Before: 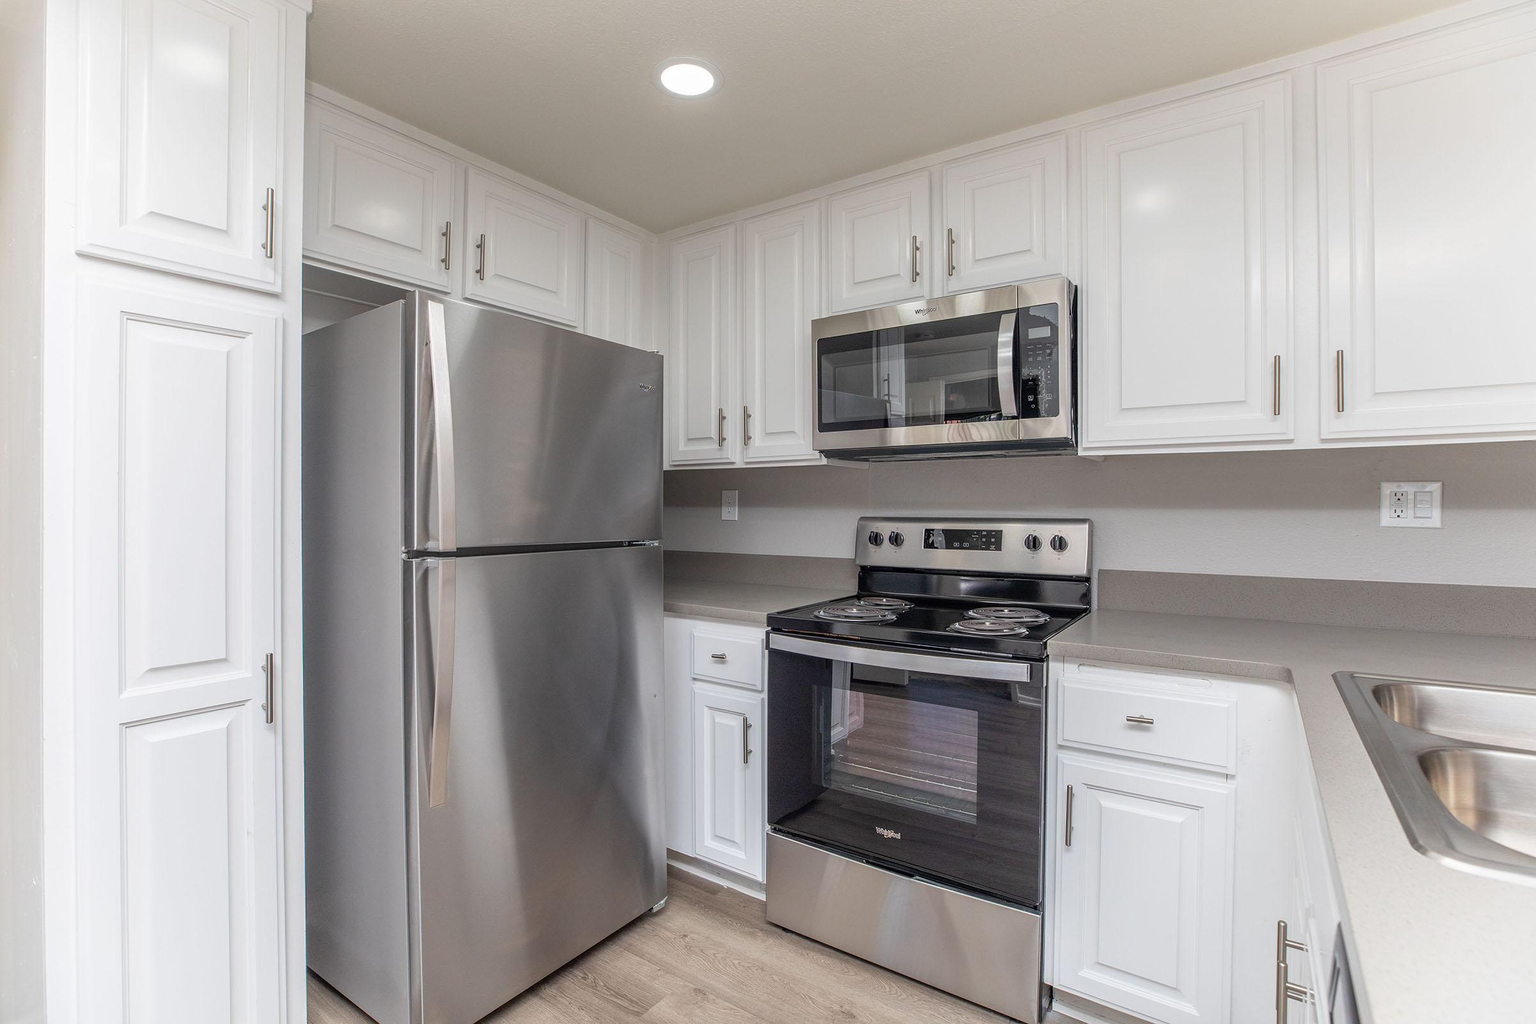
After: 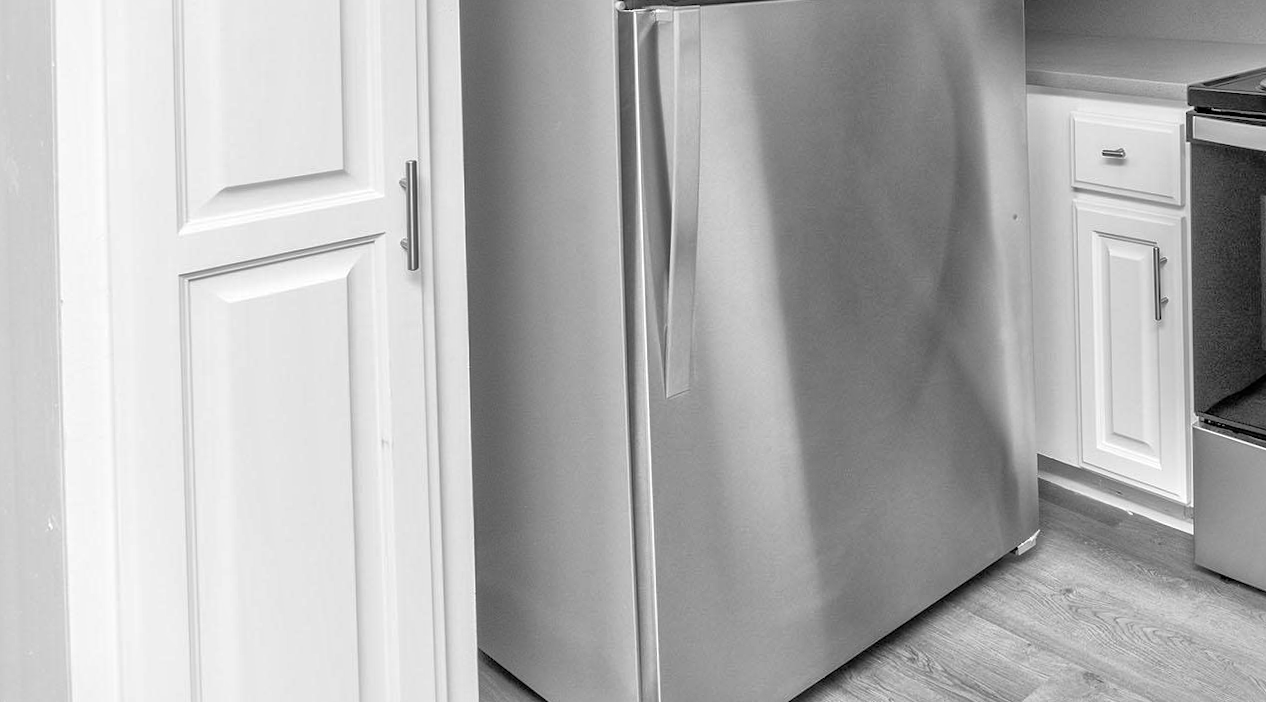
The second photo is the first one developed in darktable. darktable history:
crop and rotate: top 54.778%, right 46.61%, bottom 0.159%
local contrast: mode bilateral grid, contrast 20, coarseness 50, detail 148%, midtone range 0.2
monochrome: on, module defaults
rotate and perspective: rotation -1°, crop left 0.011, crop right 0.989, crop top 0.025, crop bottom 0.975
tone equalizer: -7 EV 0.15 EV, -6 EV 0.6 EV, -5 EV 1.15 EV, -4 EV 1.33 EV, -3 EV 1.15 EV, -2 EV 0.6 EV, -1 EV 0.15 EV, mask exposure compensation -0.5 EV
